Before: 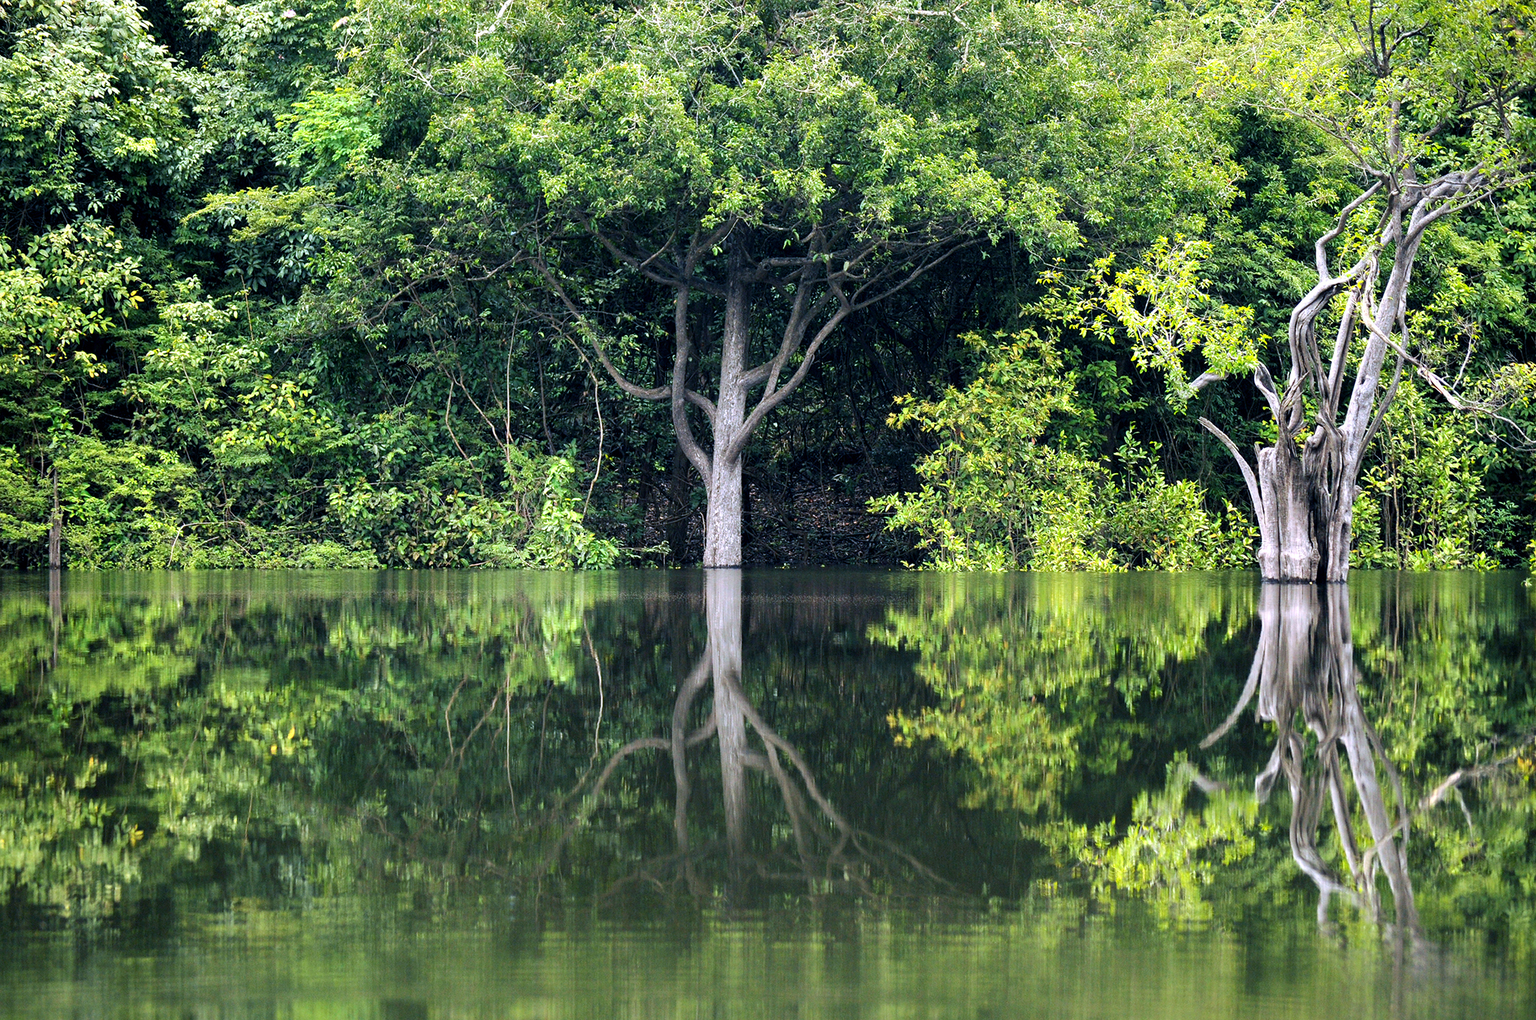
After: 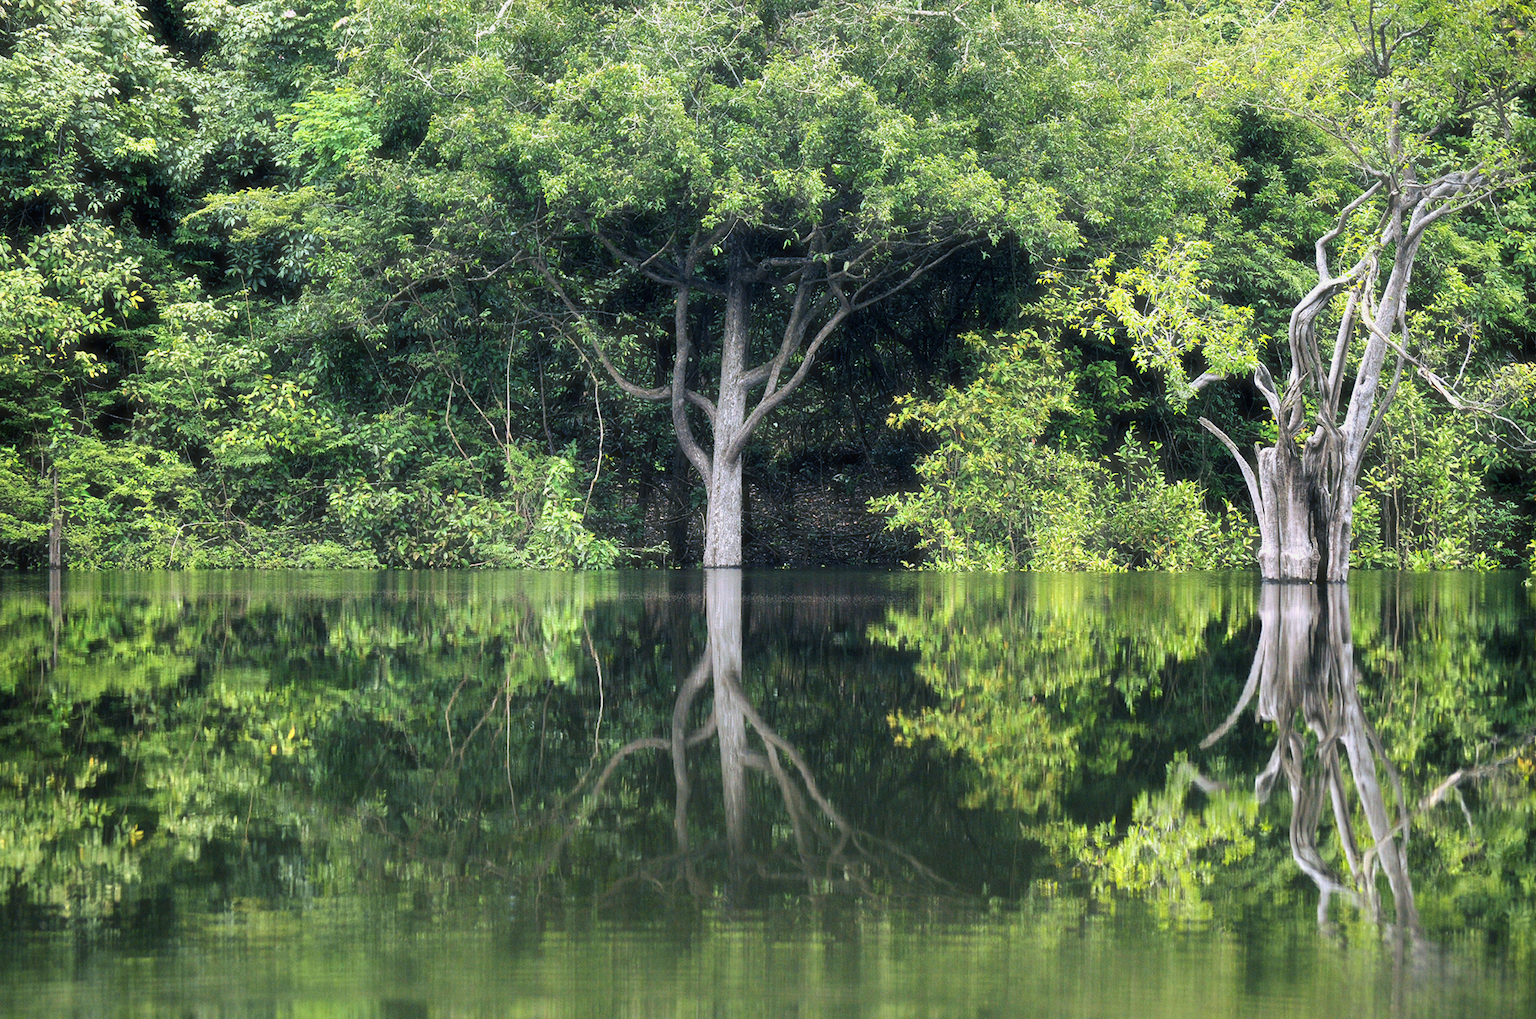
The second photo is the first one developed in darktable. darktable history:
haze removal: strength -0.104, compatibility mode true, adaptive false
